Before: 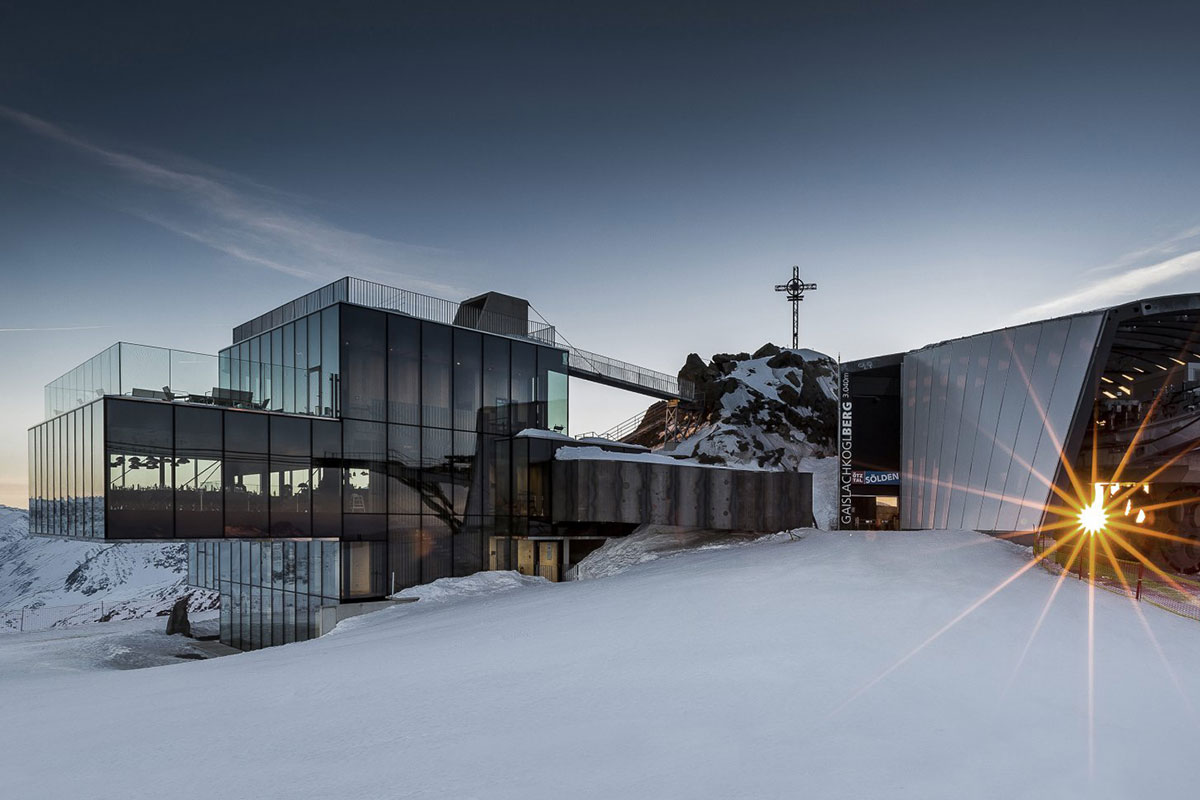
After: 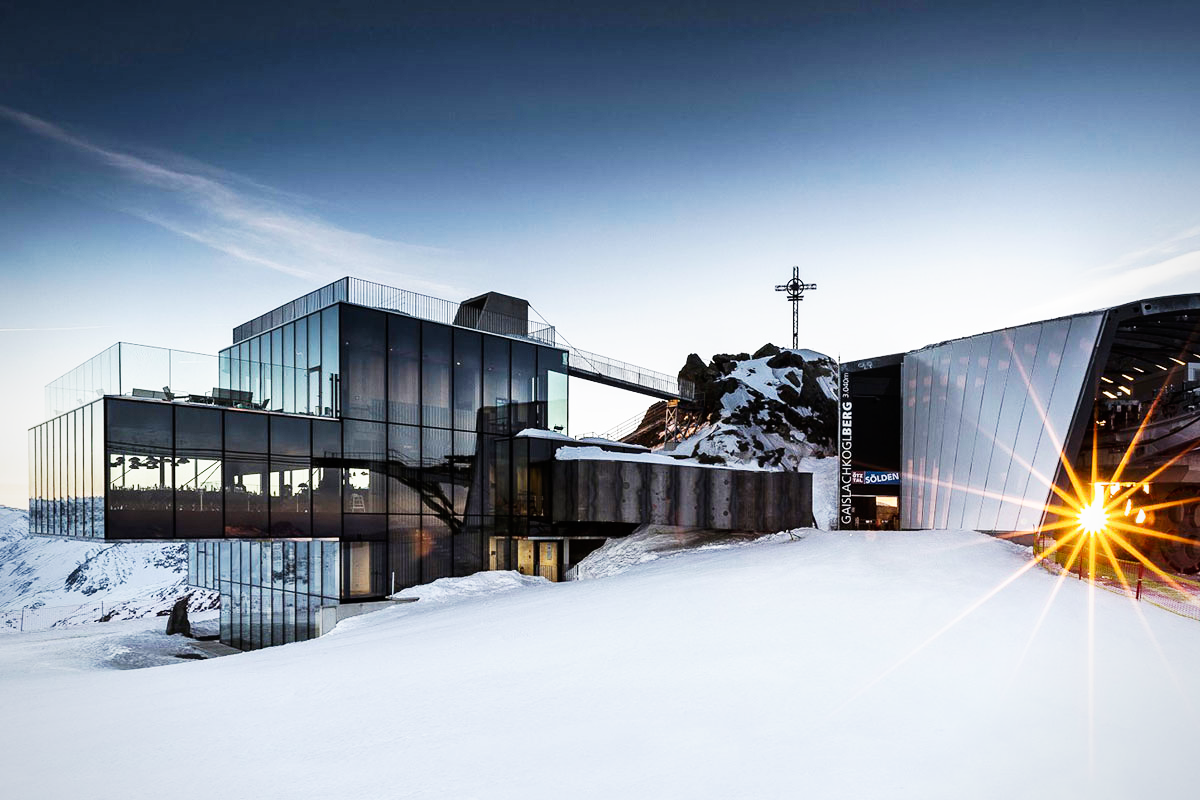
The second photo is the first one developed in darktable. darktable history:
base curve: curves: ch0 [(0, 0) (0.007, 0.004) (0.027, 0.03) (0.046, 0.07) (0.207, 0.54) (0.442, 0.872) (0.673, 0.972) (1, 1)], preserve colors none
vignetting: fall-off radius 94.18%, saturation -0.001
